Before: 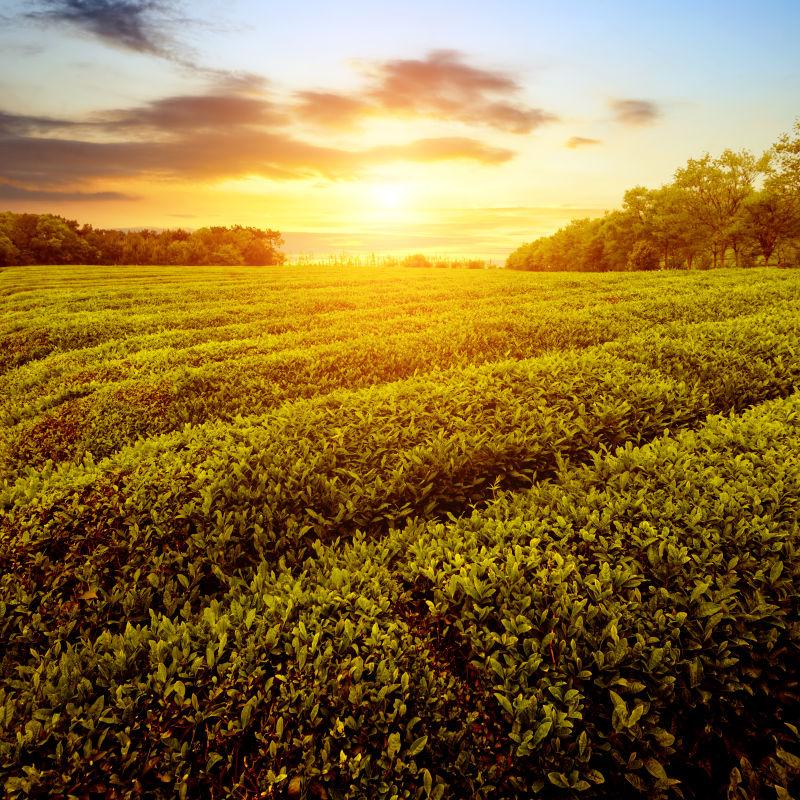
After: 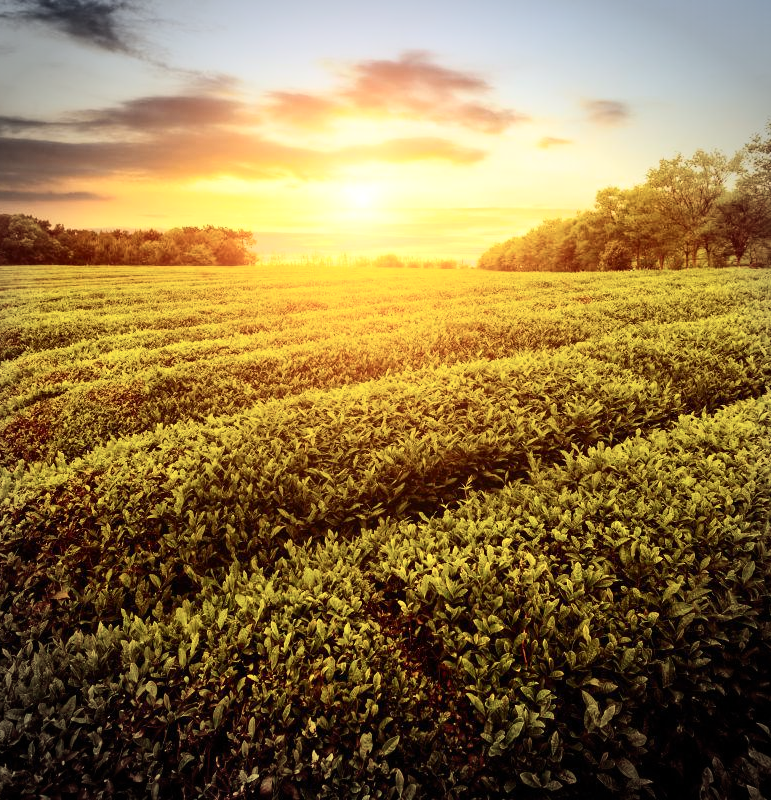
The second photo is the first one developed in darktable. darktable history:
crop and rotate: left 3.516%
vignetting: fall-off start 89.32%, fall-off radius 43.6%, width/height ratio 1.155
color balance rgb: white fulcrum 1.02 EV, perceptual saturation grading › global saturation -3.638%, perceptual saturation grading › shadows -1.079%
contrast brightness saturation: contrast 0.238, brightness 0.093
